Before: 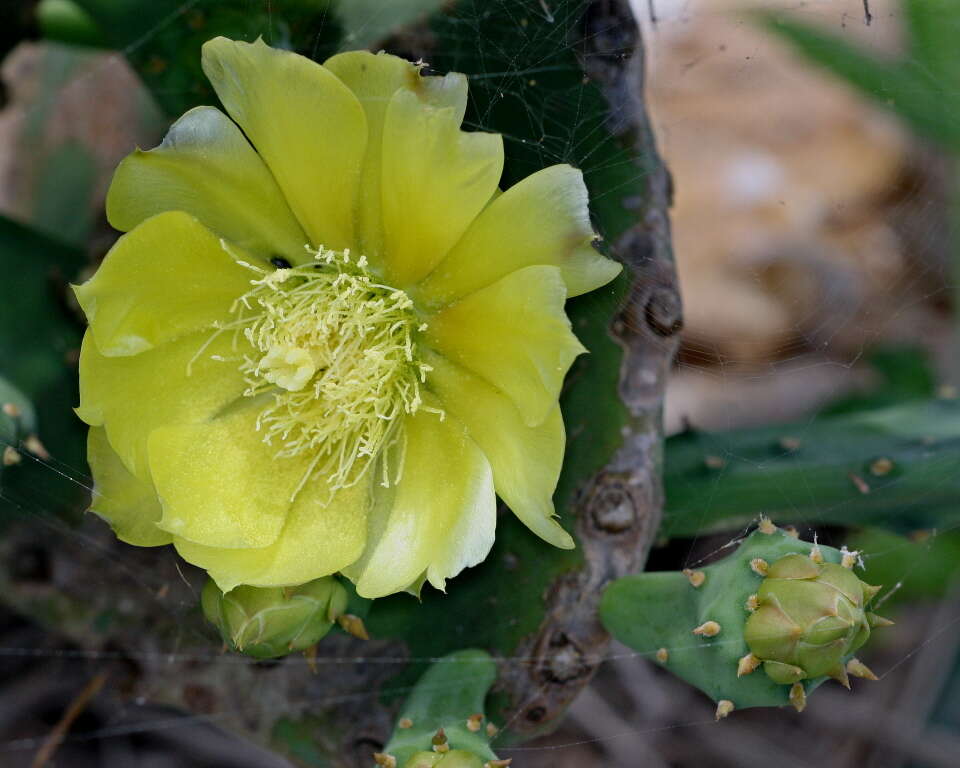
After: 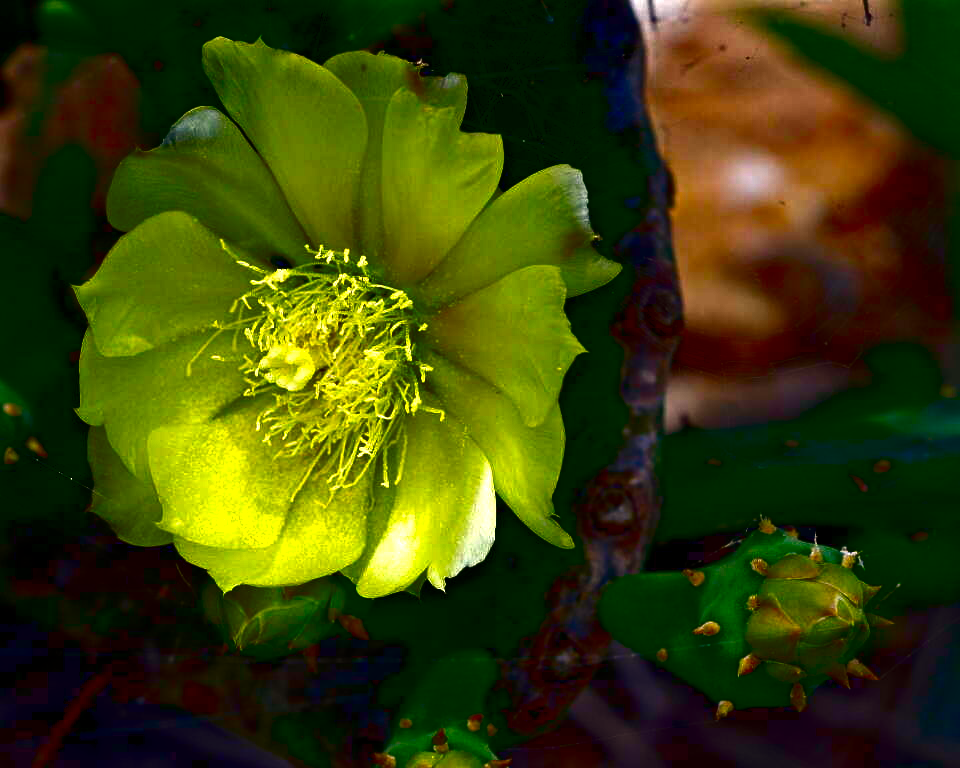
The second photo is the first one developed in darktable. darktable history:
color balance rgb: highlights gain › chroma 3.091%, highlights gain › hue 76.26°, perceptual saturation grading › global saturation 24.938%, perceptual saturation grading › highlights -27.82%, perceptual saturation grading › shadows 32.958%
exposure: black level correction 0, exposure 0.701 EV, compensate highlight preservation false
contrast brightness saturation: brightness -0.995, saturation 0.984
